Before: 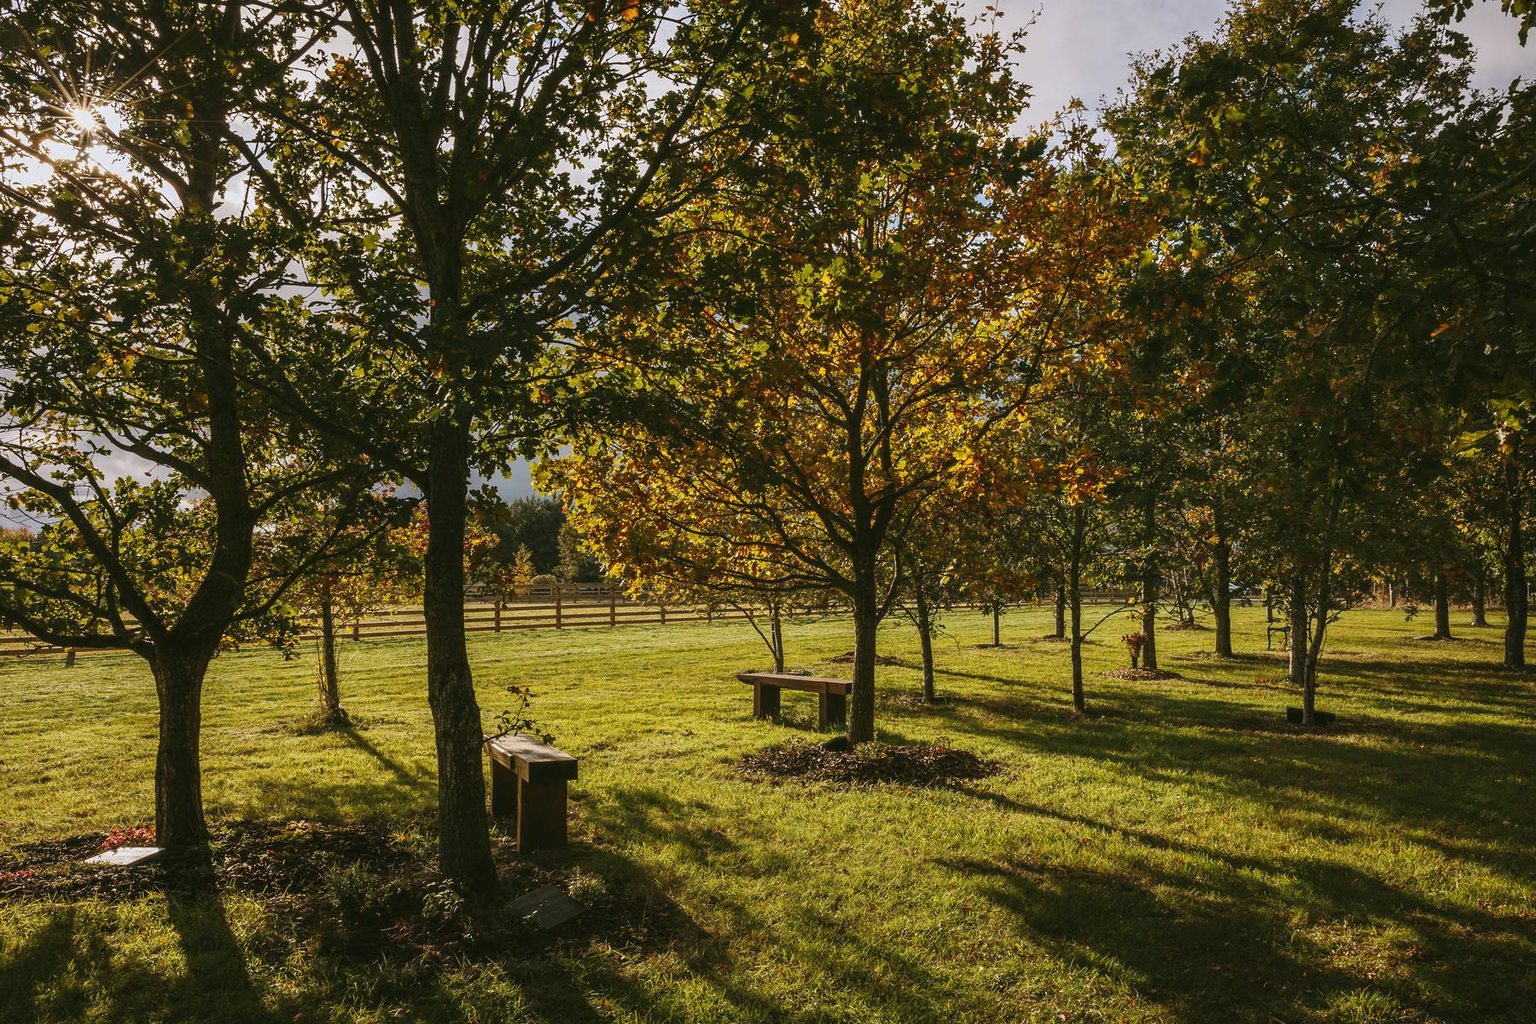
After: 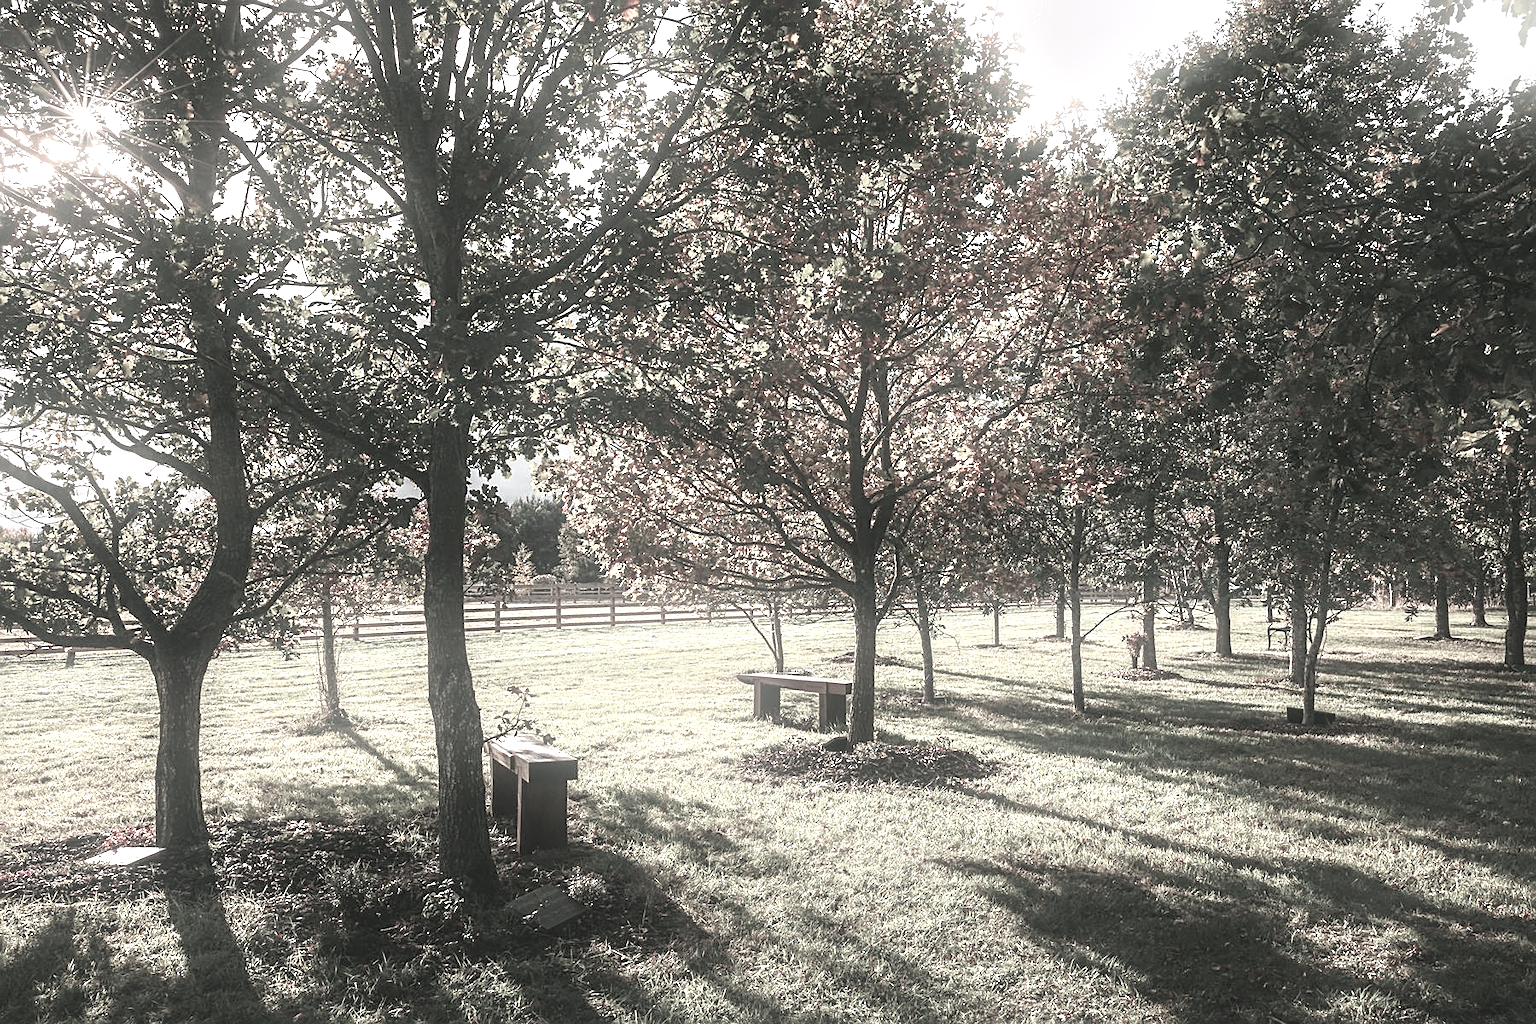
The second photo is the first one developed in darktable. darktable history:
color contrast: green-magenta contrast 0.3, blue-yellow contrast 0.15
bloom: size 9%, threshold 100%, strength 7%
sharpen: on, module defaults
exposure: black level correction 0, exposure 1.4 EV, compensate highlight preservation false
